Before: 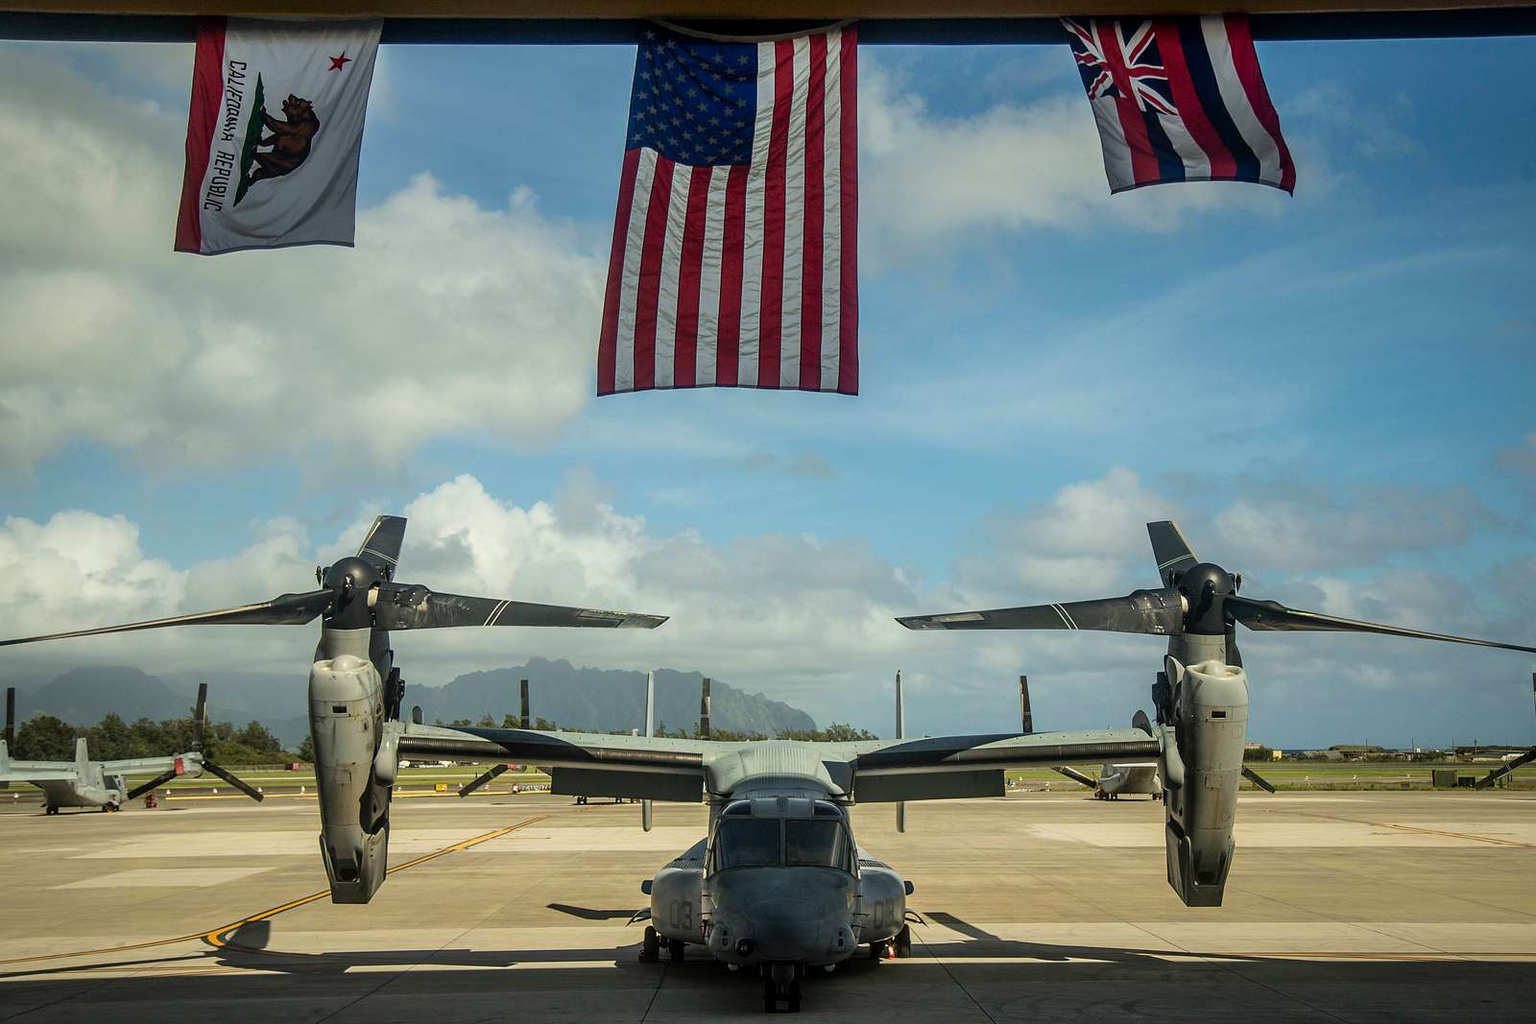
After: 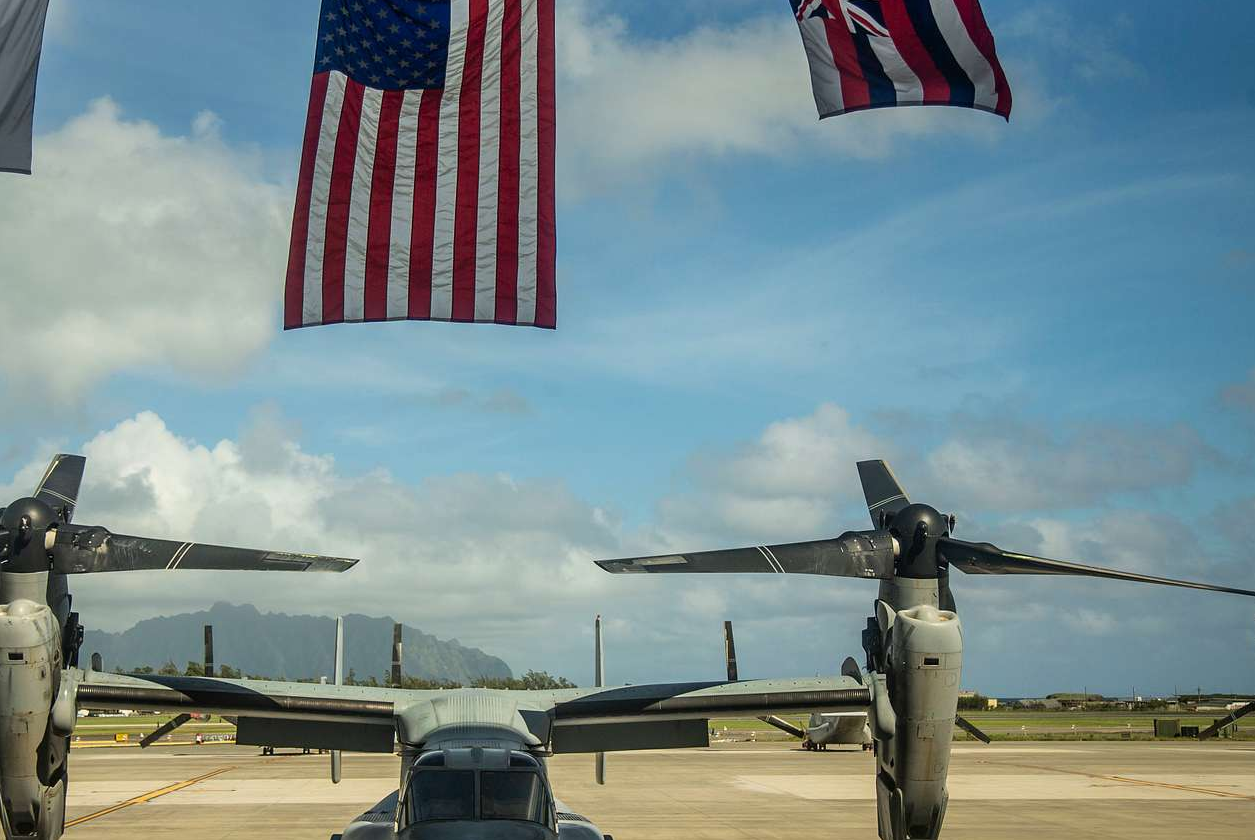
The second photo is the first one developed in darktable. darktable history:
crop and rotate: left 21.17%, top 7.847%, right 0.333%, bottom 13.349%
